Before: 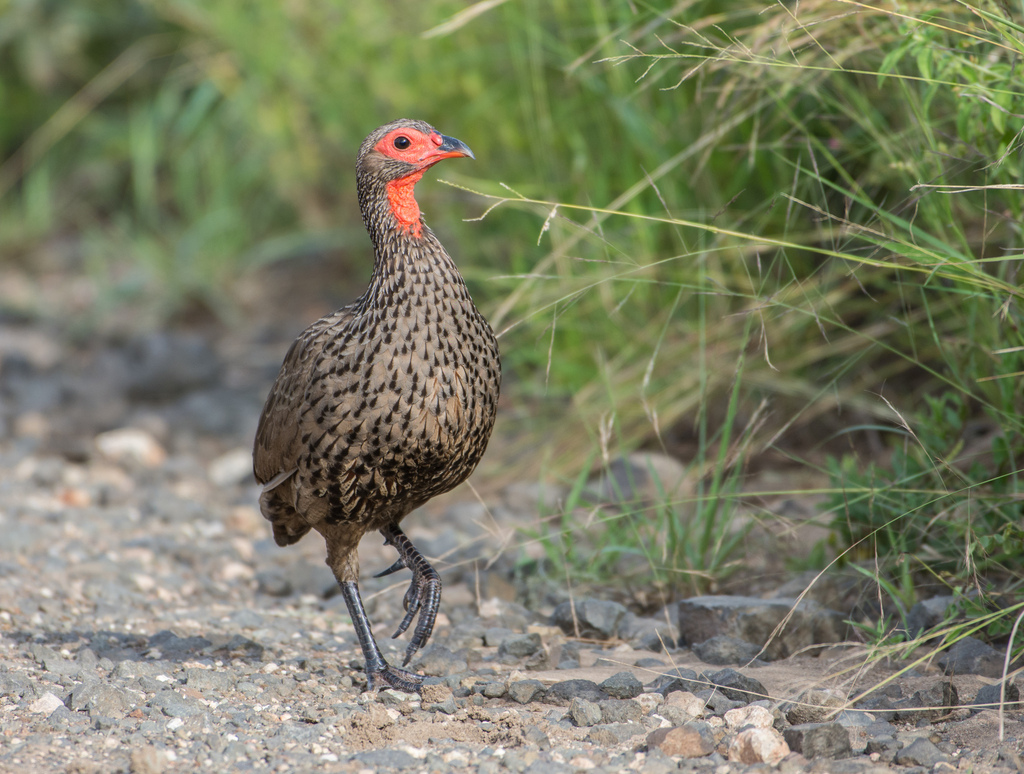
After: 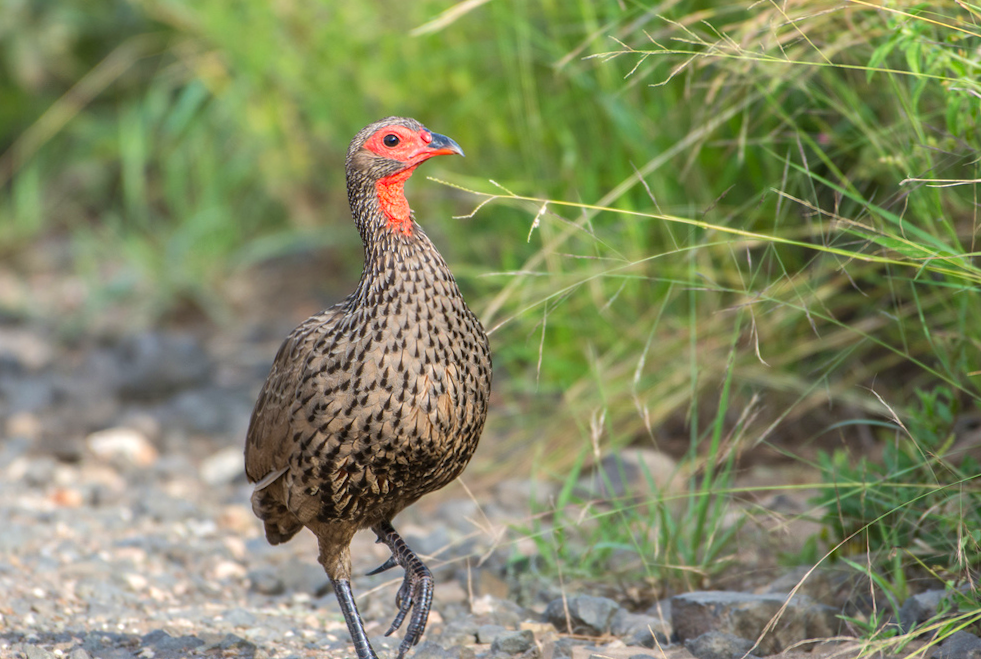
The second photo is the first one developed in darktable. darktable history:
crop and rotate: angle 0.392°, left 0.437%, right 2.812%, bottom 14.079%
exposure: exposure 0.375 EV, compensate highlight preservation false
color zones: curves: ch1 [(0.25, 0.61) (0.75, 0.248)]
